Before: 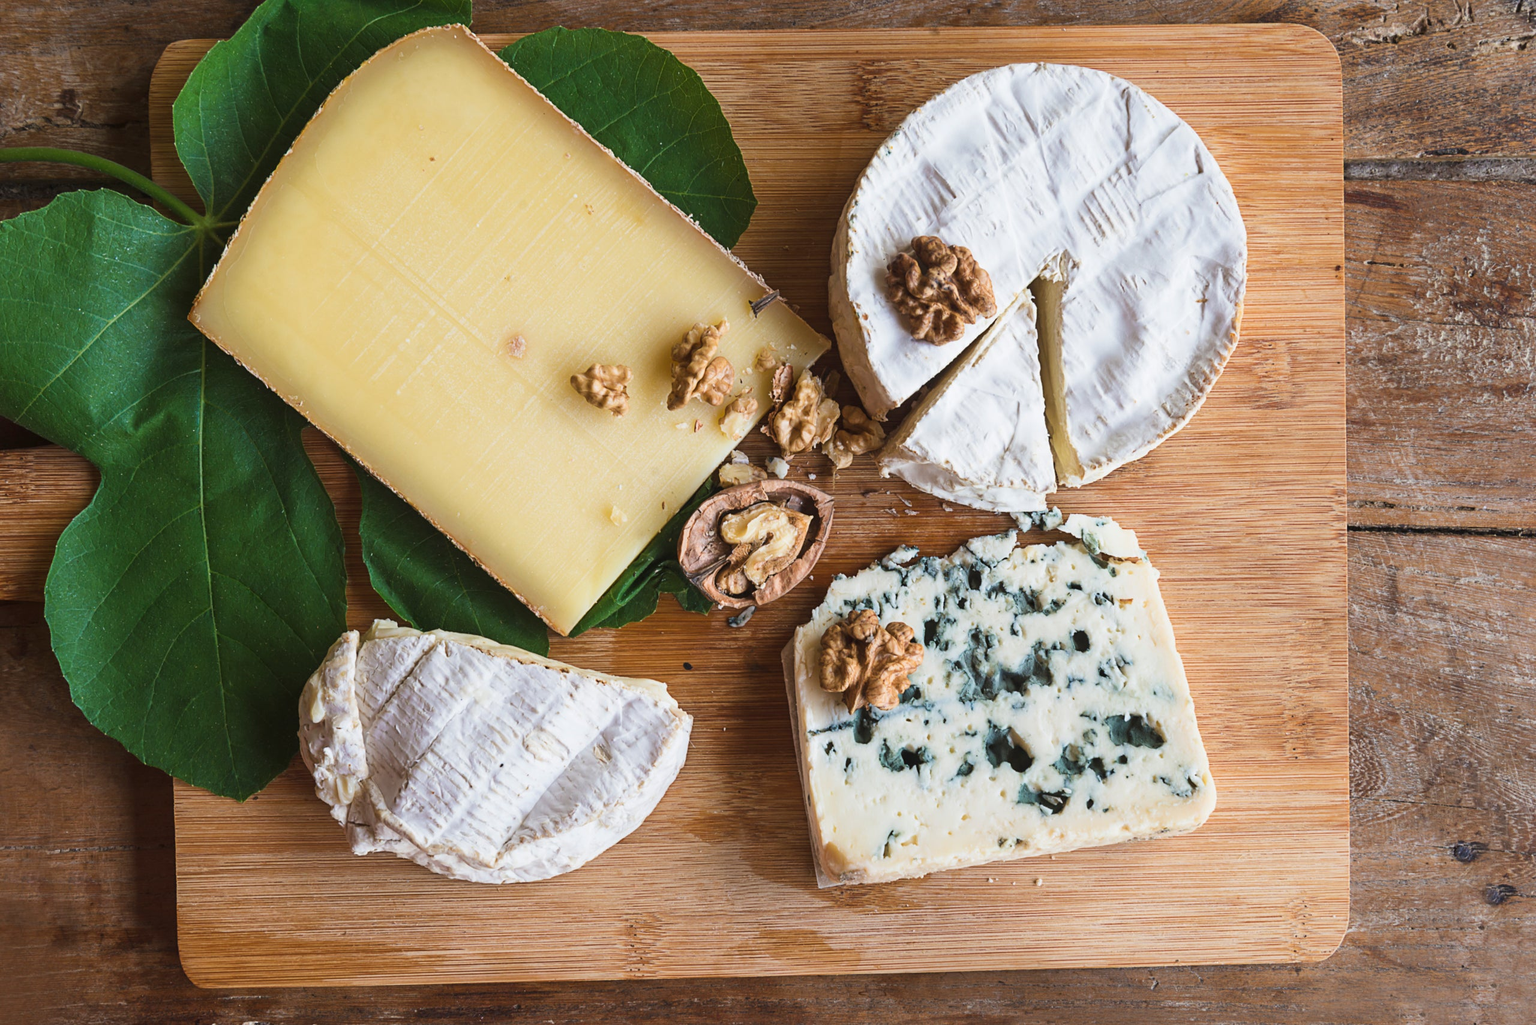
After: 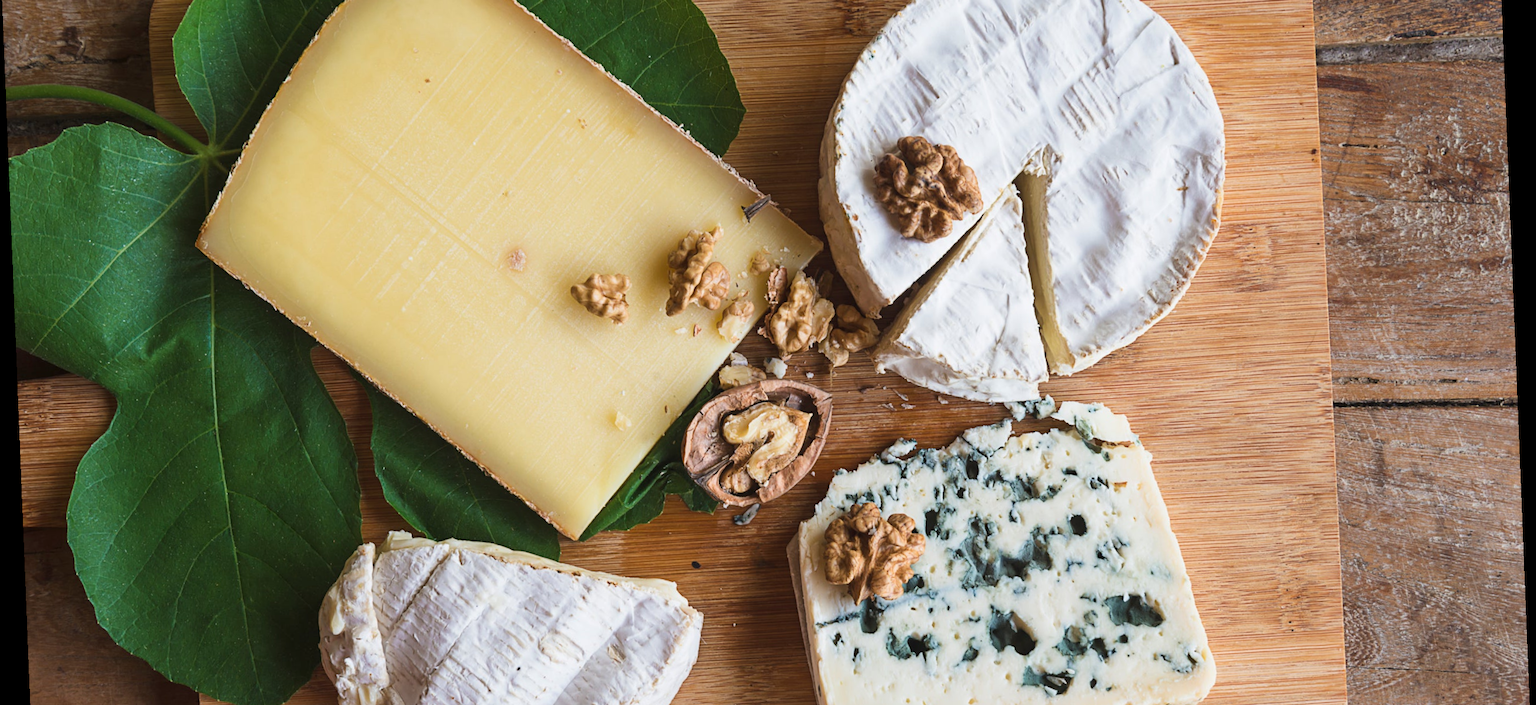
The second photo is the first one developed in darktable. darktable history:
rotate and perspective: rotation -2.29°, automatic cropping off
crop: top 11.166%, bottom 22.168%
